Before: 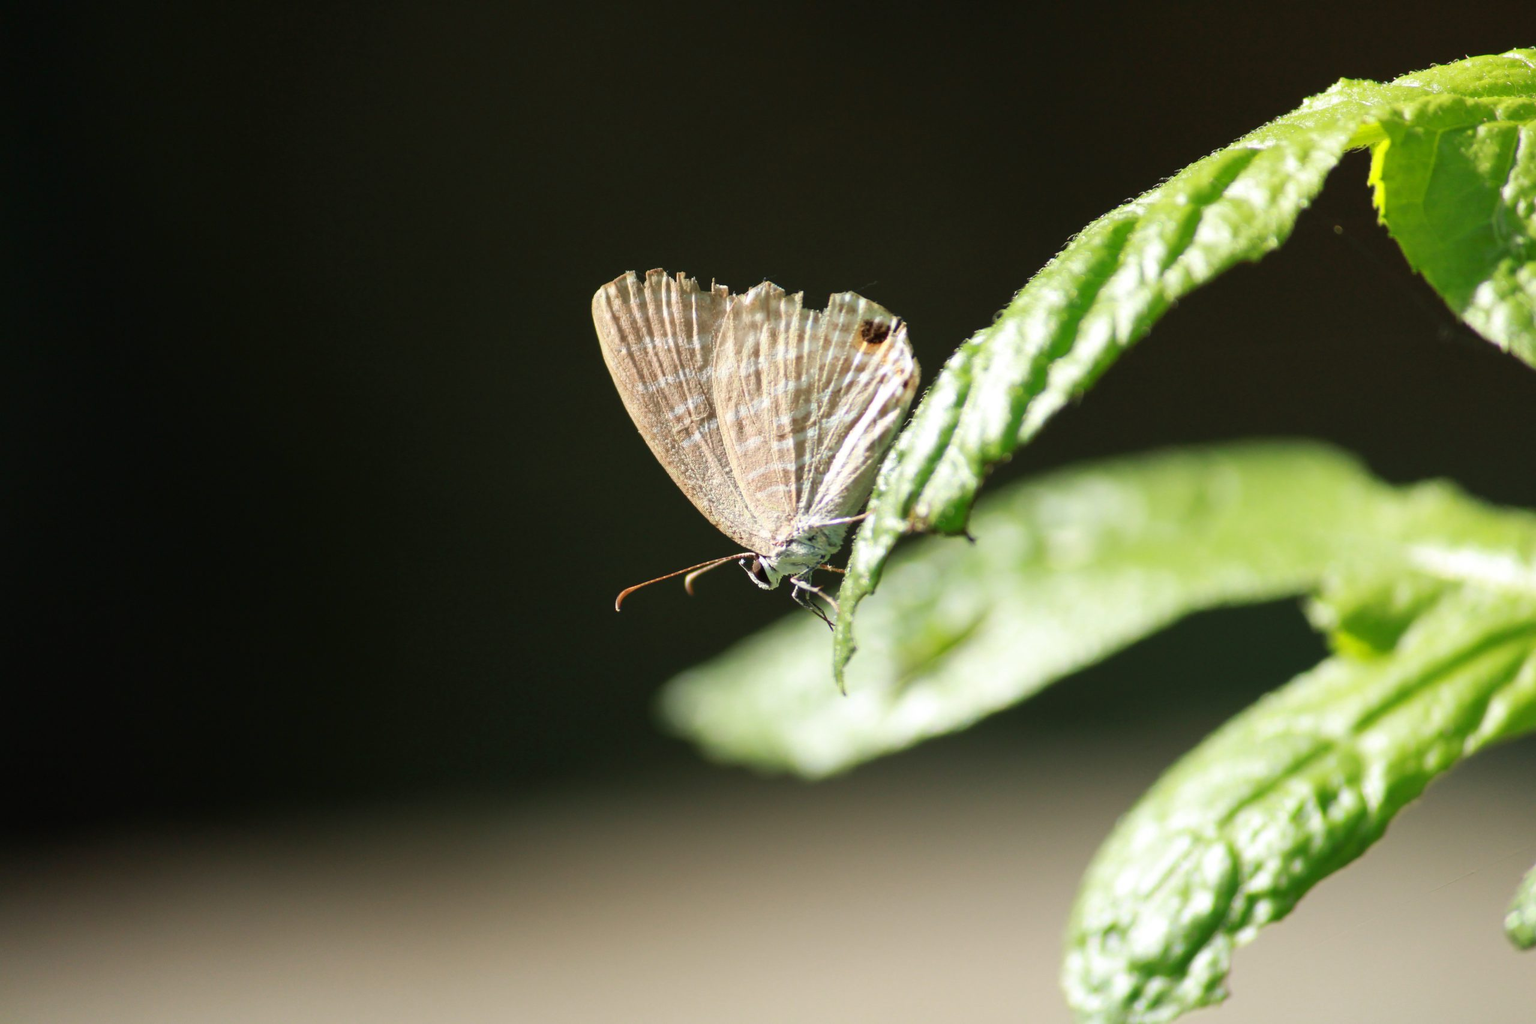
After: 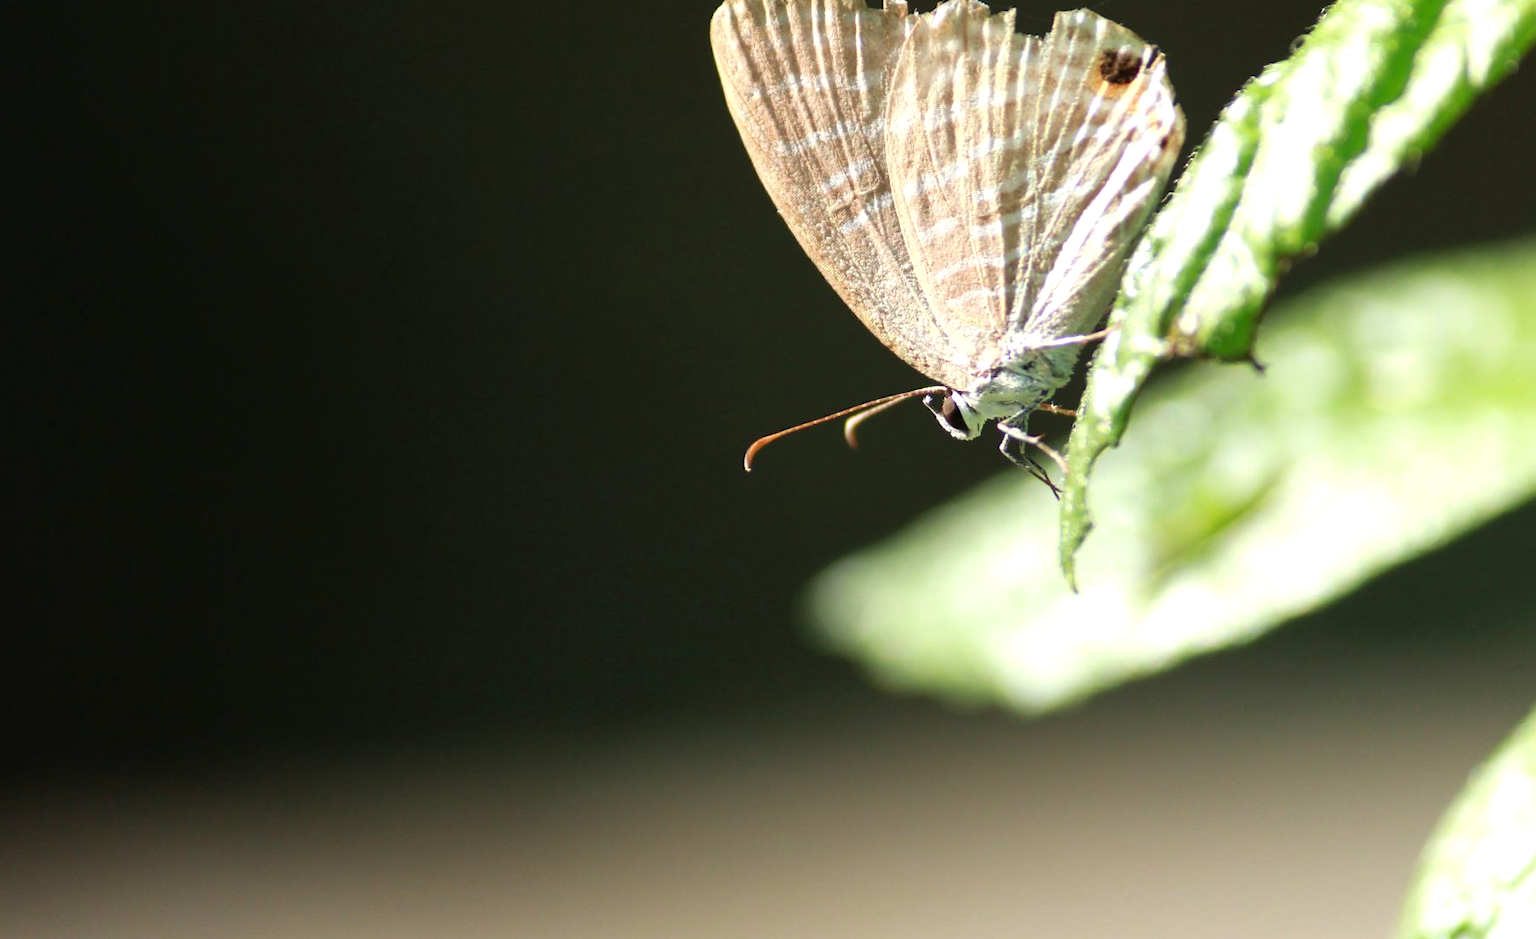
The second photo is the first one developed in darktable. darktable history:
crop: left 6.59%, top 27.887%, right 24.25%, bottom 8.613%
exposure: exposure 0.352 EV
